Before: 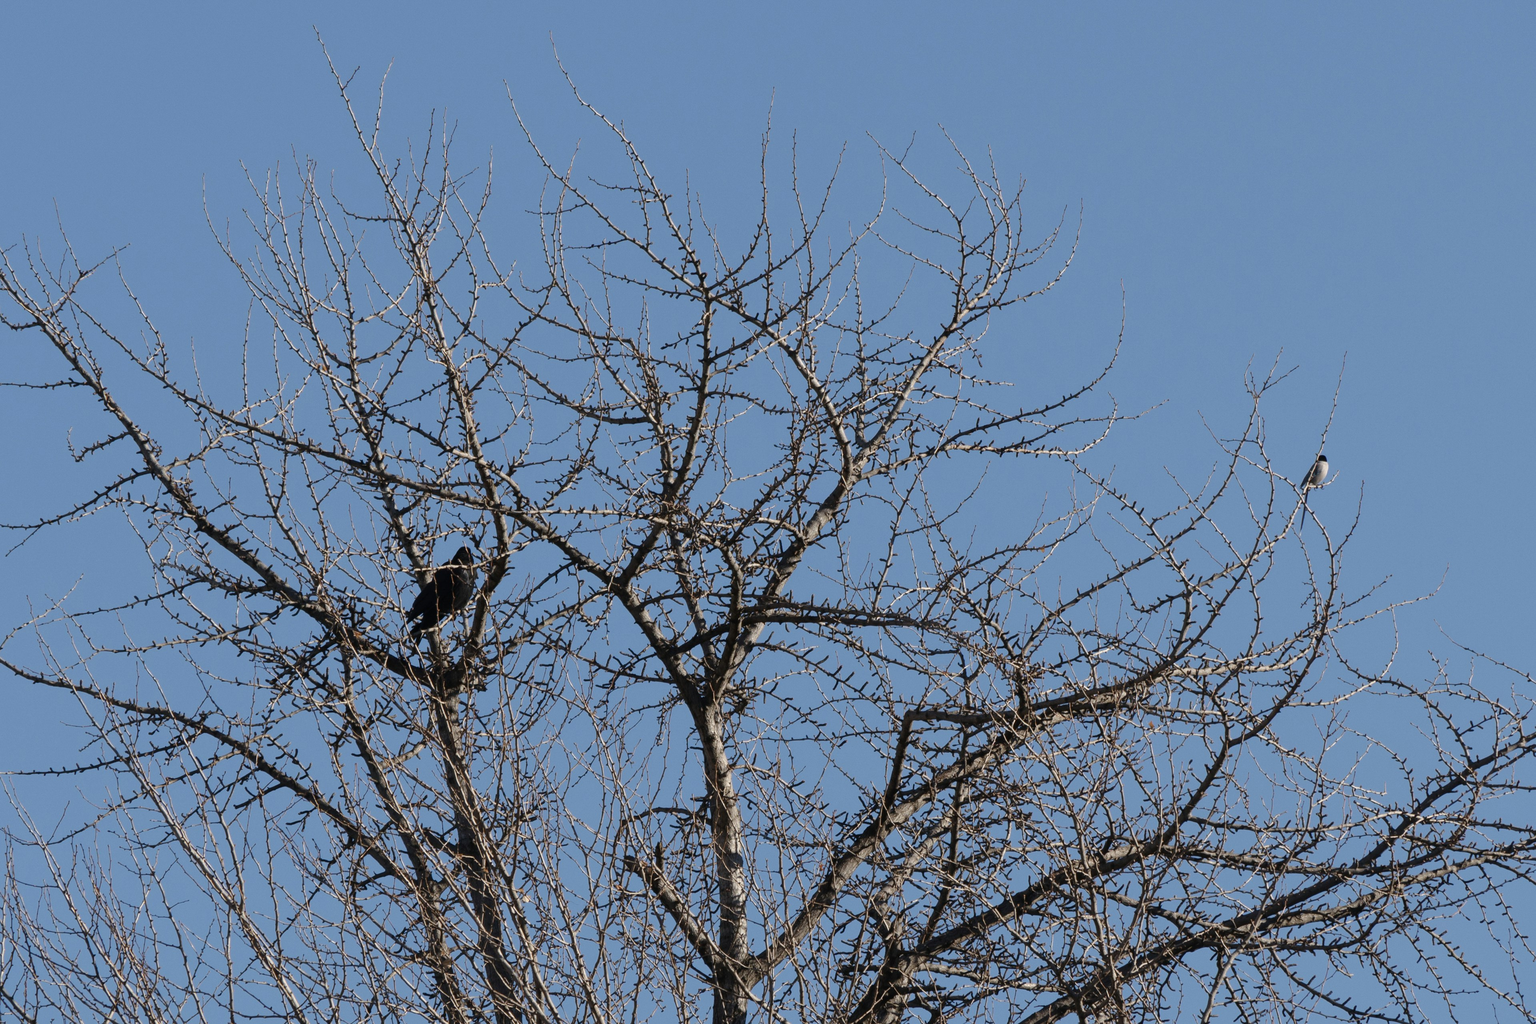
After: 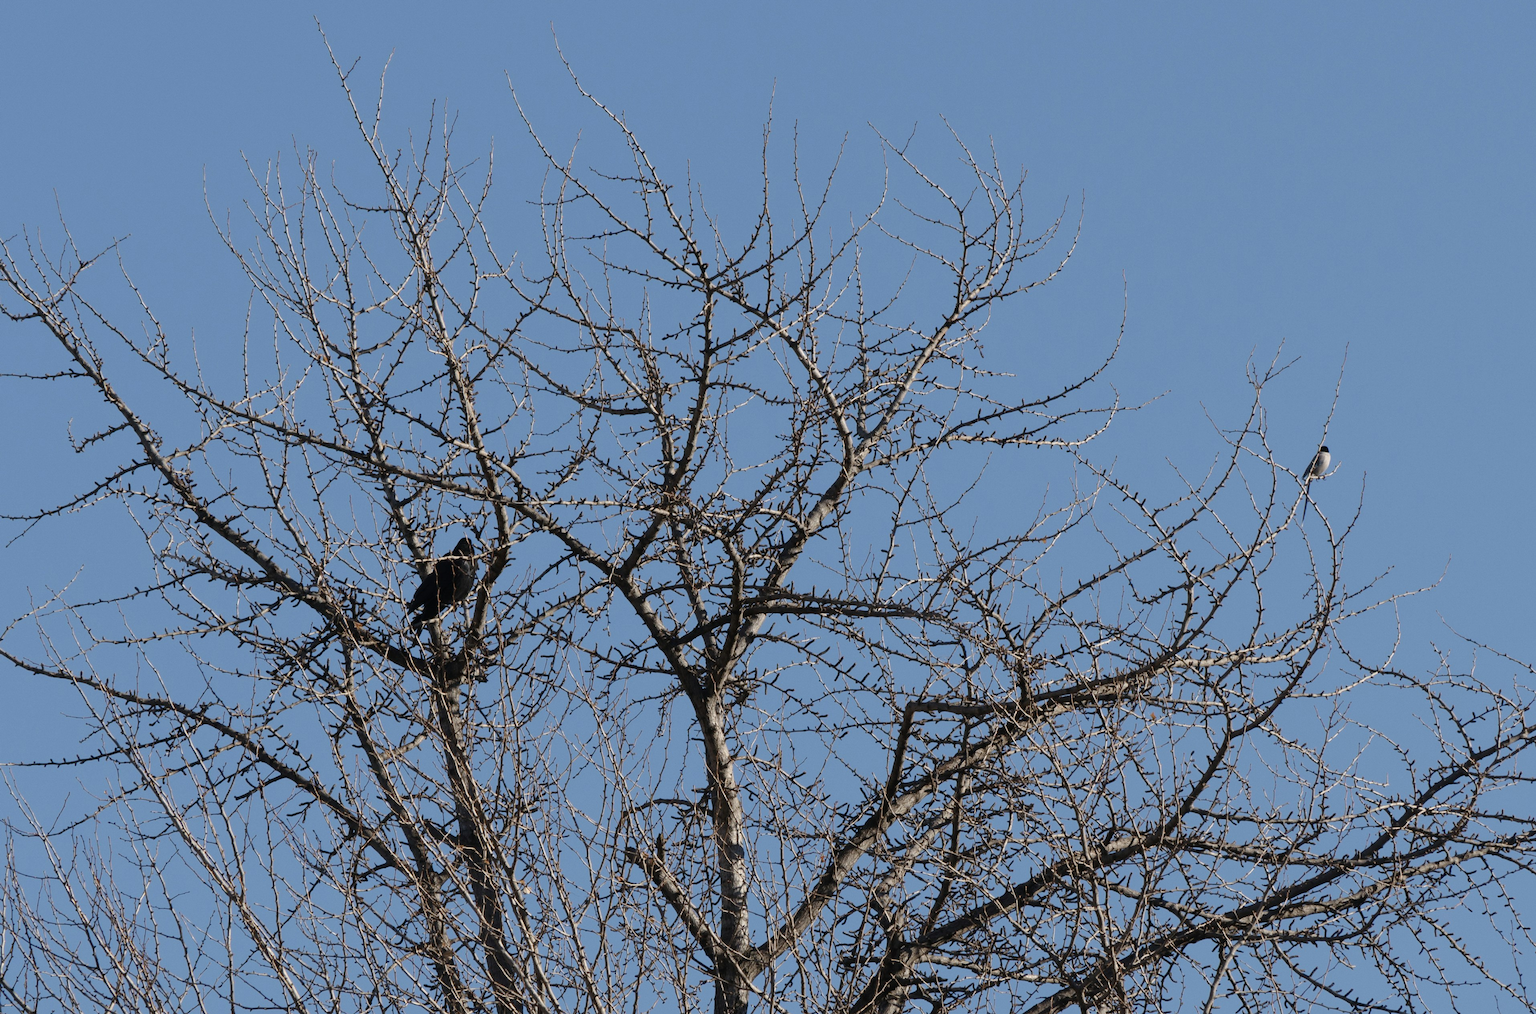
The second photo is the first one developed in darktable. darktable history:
crop: top 1.004%, right 0.114%
